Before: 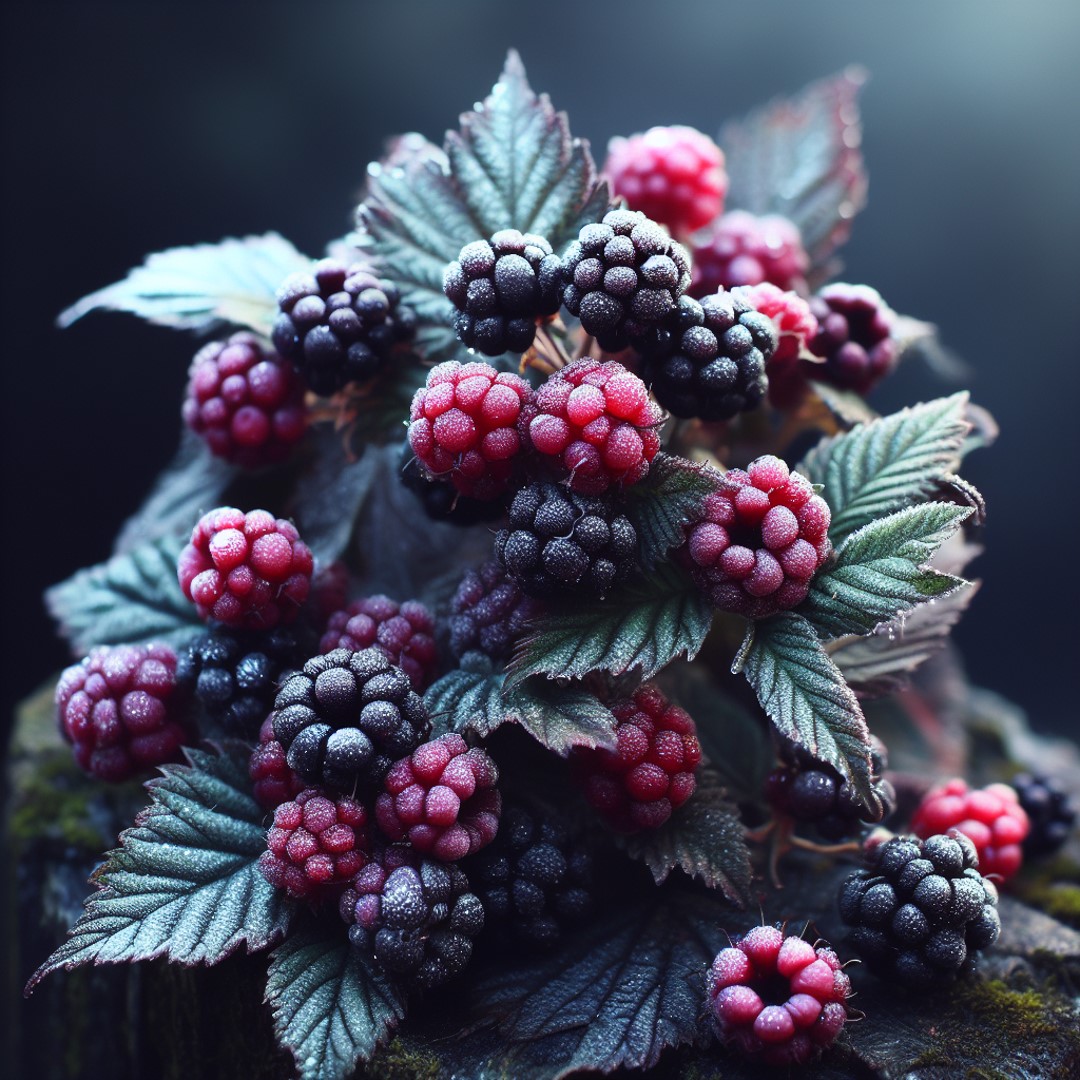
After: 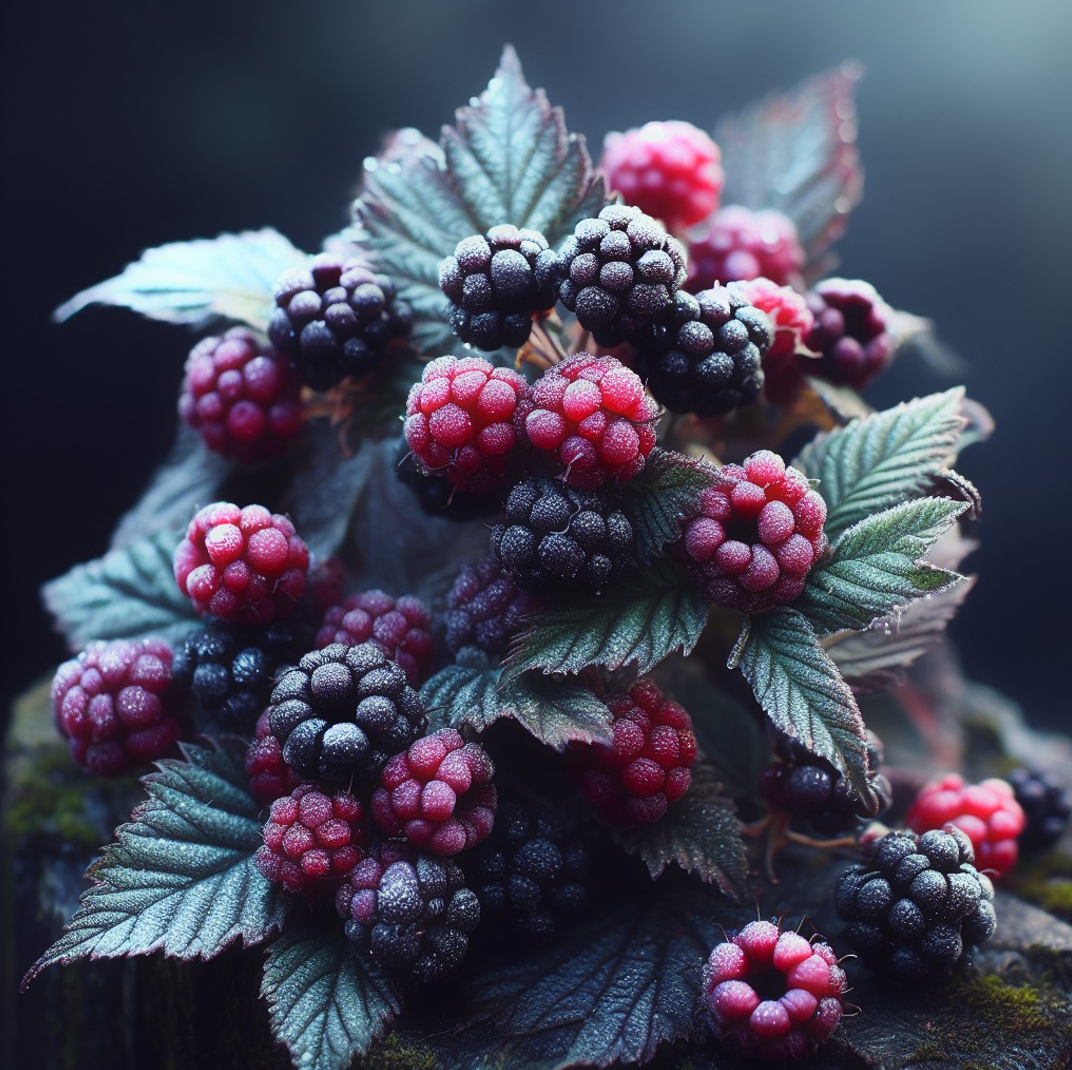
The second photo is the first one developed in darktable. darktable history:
contrast equalizer: y [[0.5, 0.496, 0.435, 0.435, 0.496, 0.5], [0.5 ×6], [0.5 ×6], [0 ×6], [0 ×6]]
crop: left 0.434%, top 0.485%, right 0.244%, bottom 0.386%
